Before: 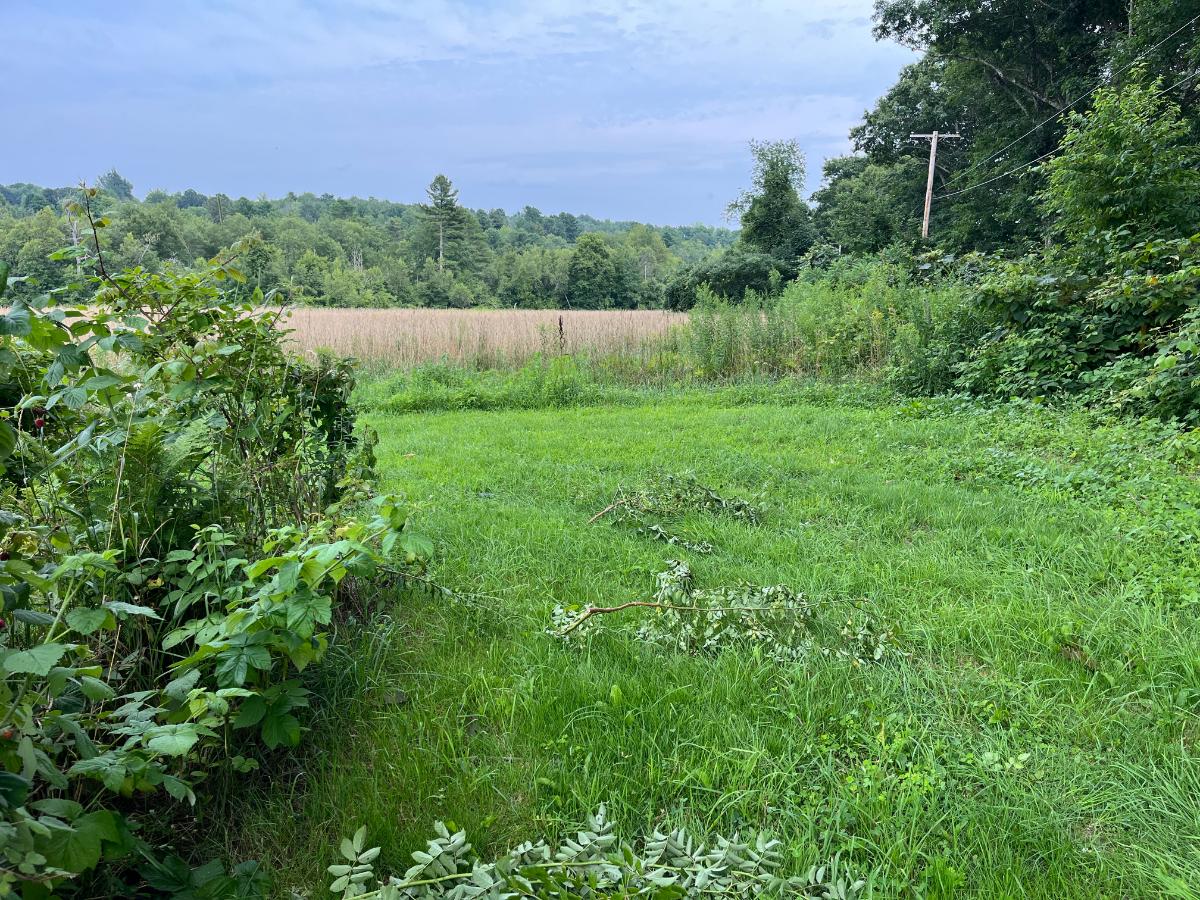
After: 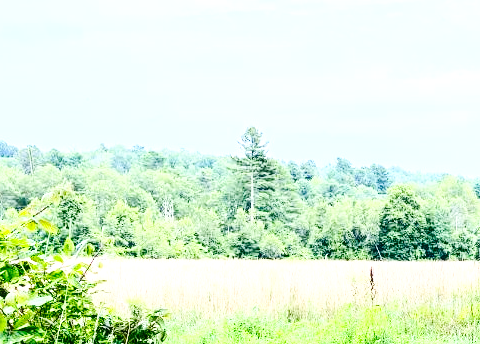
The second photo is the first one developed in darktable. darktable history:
crop: left 15.763%, top 5.452%, right 44.189%, bottom 56.231%
base curve: curves: ch0 [(0, 0) (0.036, 0.025) (0.121, 0.166) (0.206, 0.329) (0.605, 0.79) (1, 1)], preserve colors none
contrast brightness saturation: contrast 0.318, brightness -0.075, saturation 0.172
exposure: black level correction 0, exposure 1.199 EV, compensate highlight preservation false
local contrast: on, module defaults
